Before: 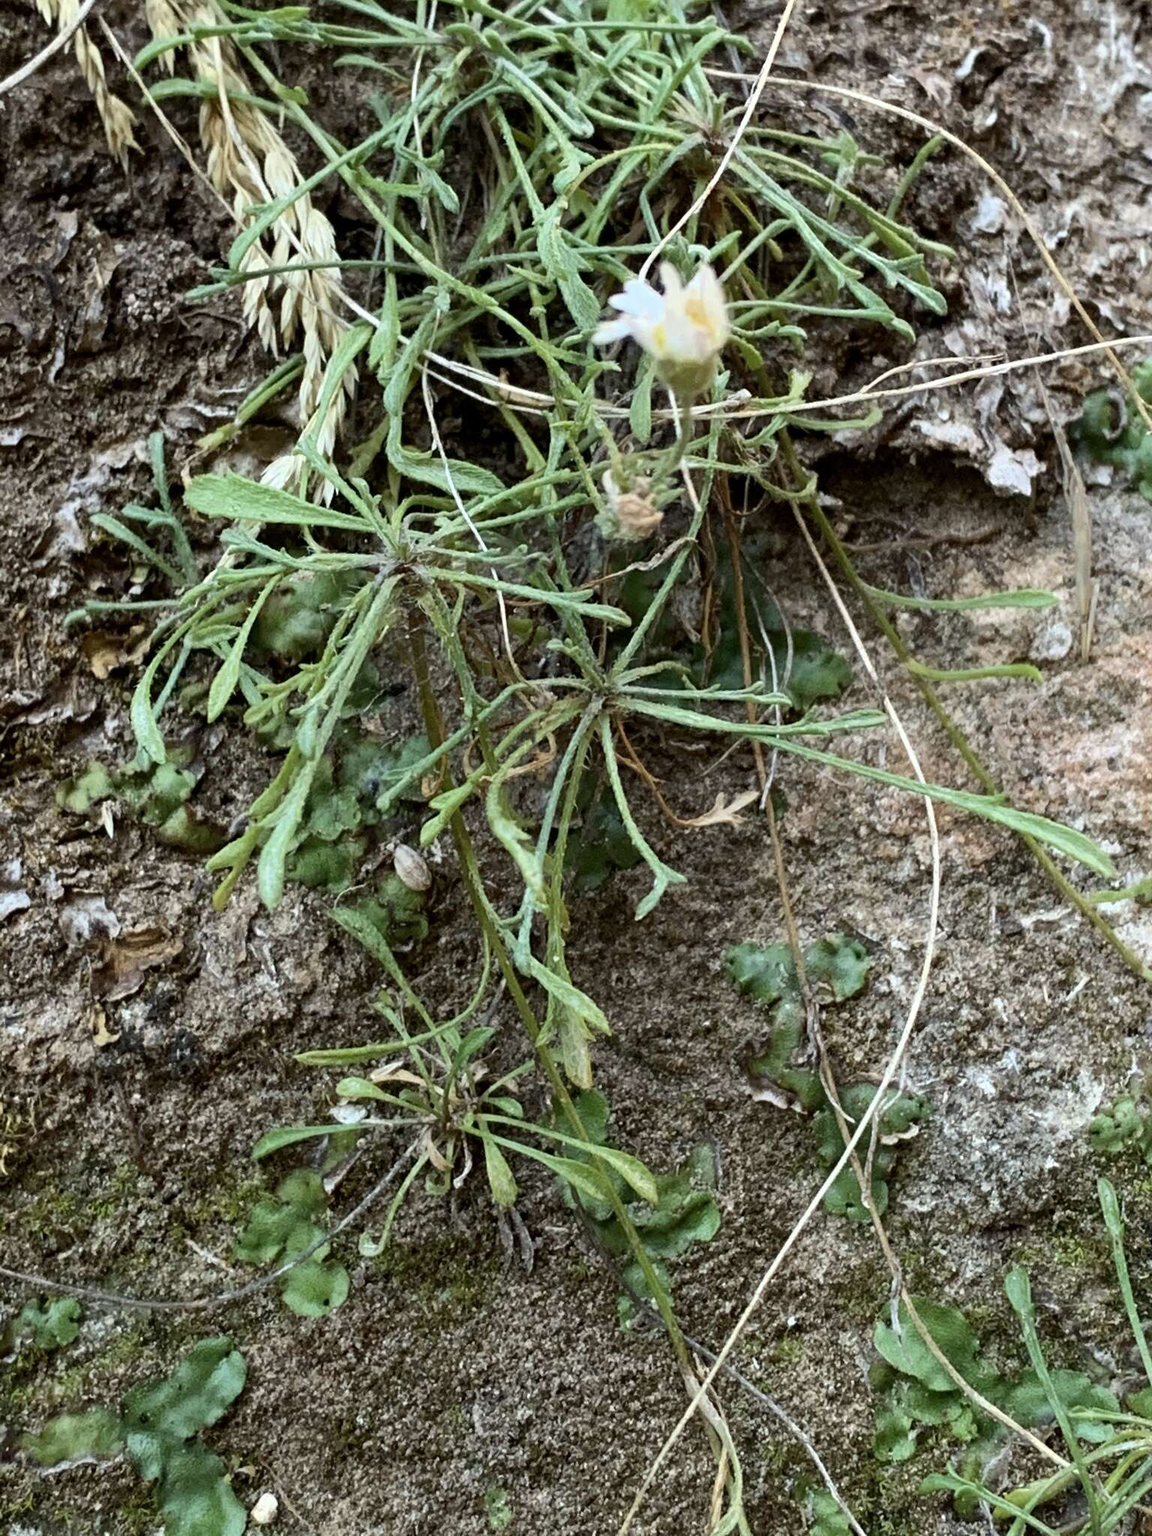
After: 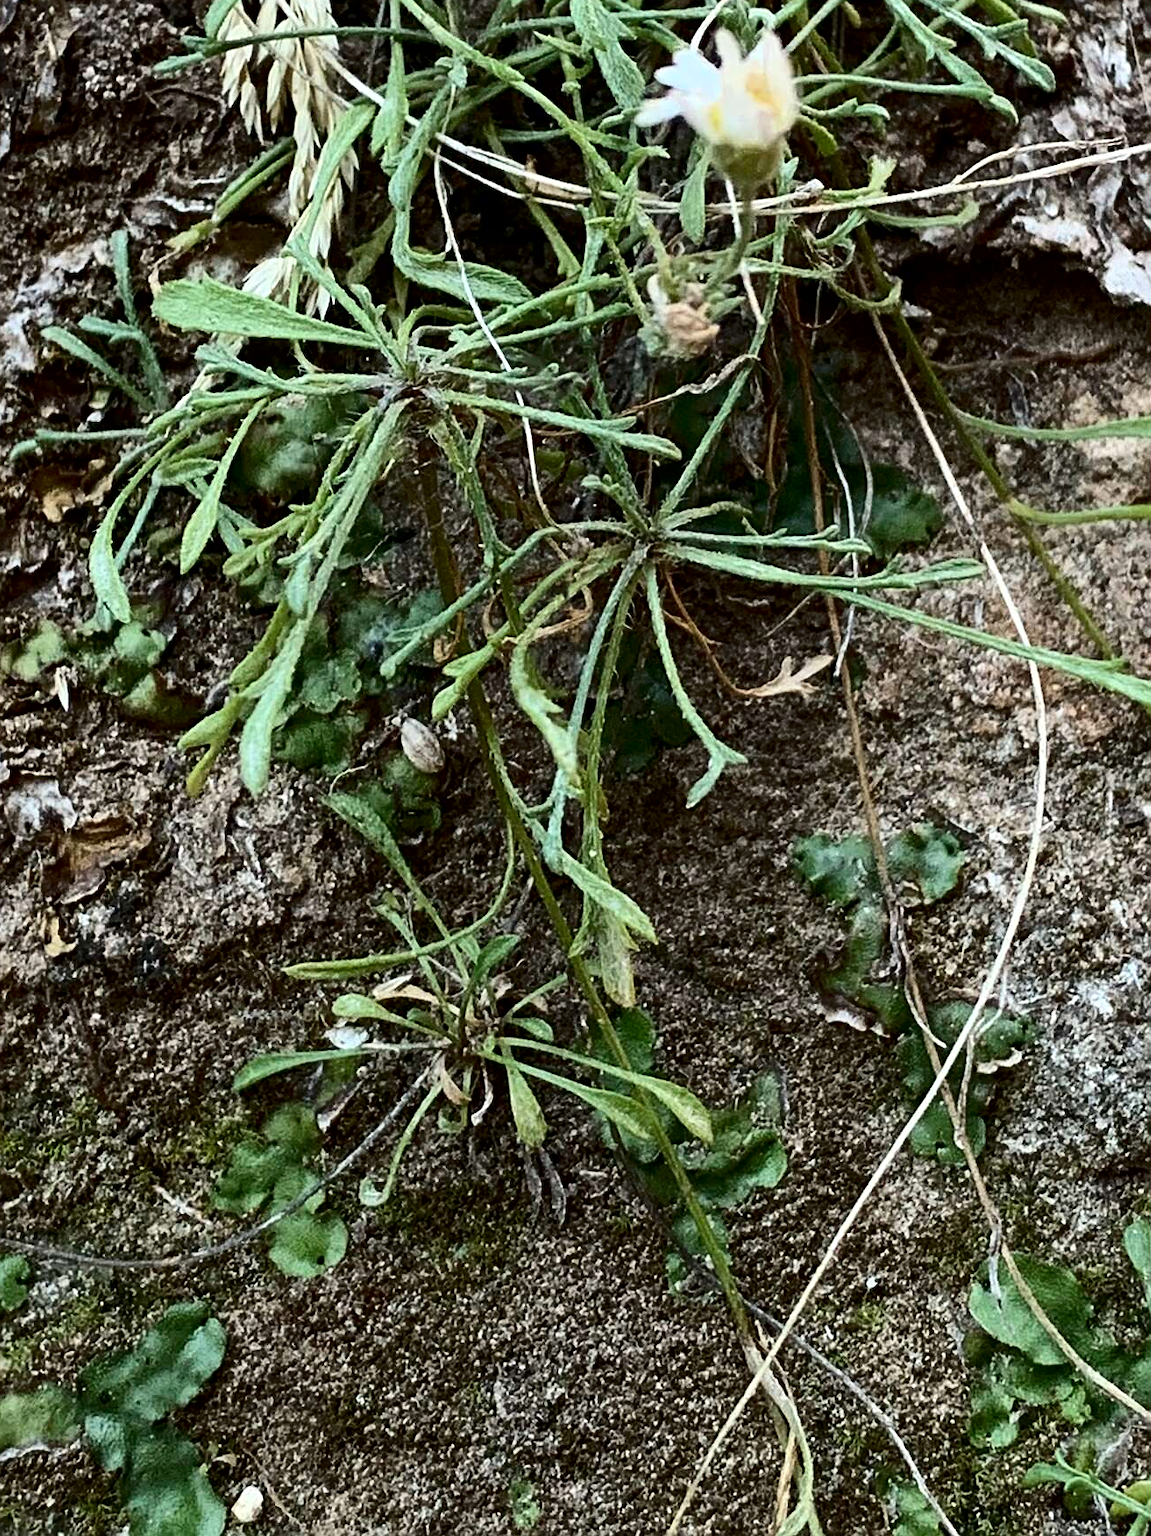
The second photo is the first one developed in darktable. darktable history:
crop and rotate: left 4.842%, top 15.51%, right 10.668%
color contrast: green-magenta contrast 0.84, blue-yellow contrast 0.86
sharpen: on, module defaults
contrast brightness saturation: contrast 0.2, brightness -0.11, saturation 0.1
